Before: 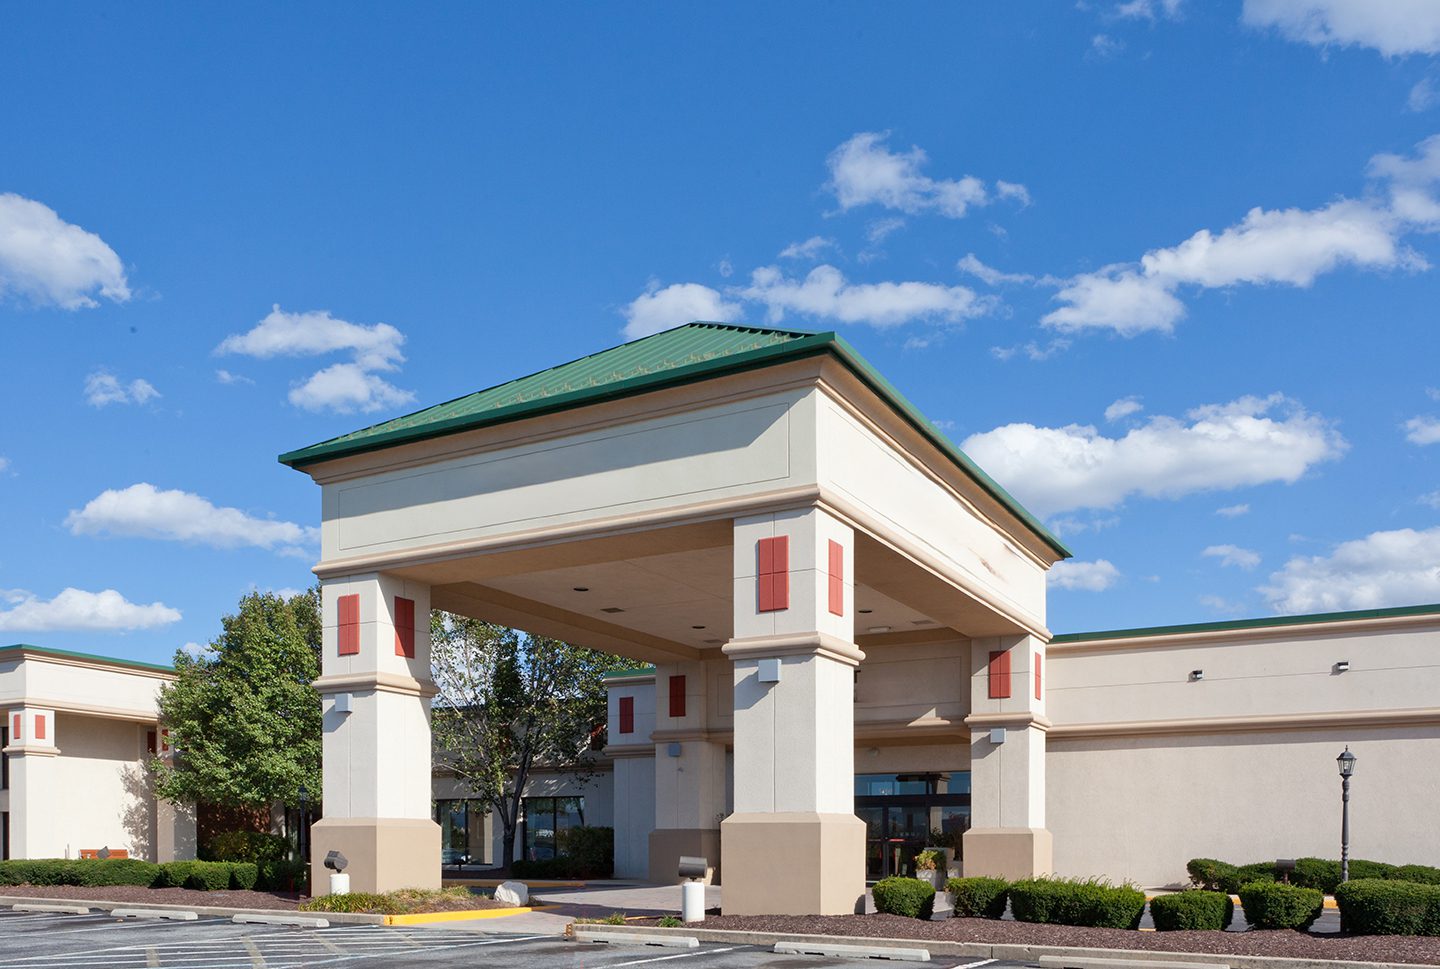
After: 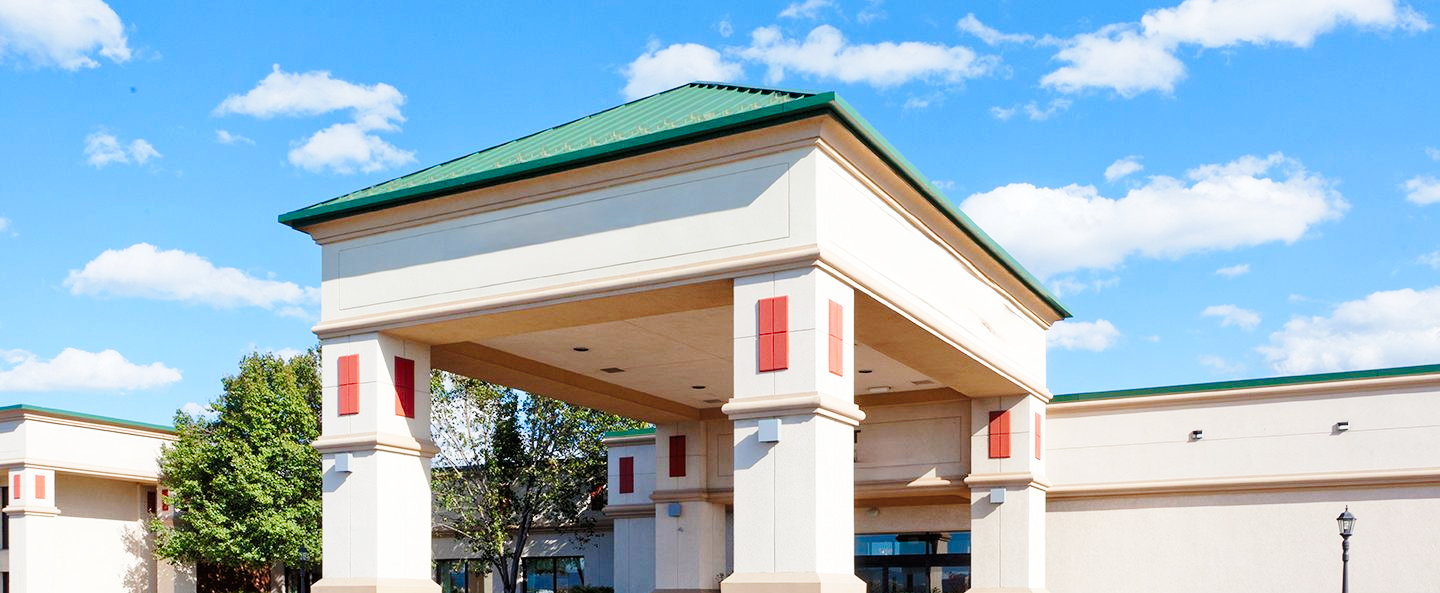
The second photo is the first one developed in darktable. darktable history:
crop and rotate: top 24.838%, bottom 13.94%
base curve: curves: ch0 [(0, 0) (0.028, 0.03) (0.121, 0.232) (0.46, 0.748) (0.859, 0.968) (1, 1)], preserve colors none
tone equalizer: -8 EV -1.8 EV, -7 EV -1.18 EV, -6 EV -1.62 EV
contrast brightness saturation: saturation 0.175
